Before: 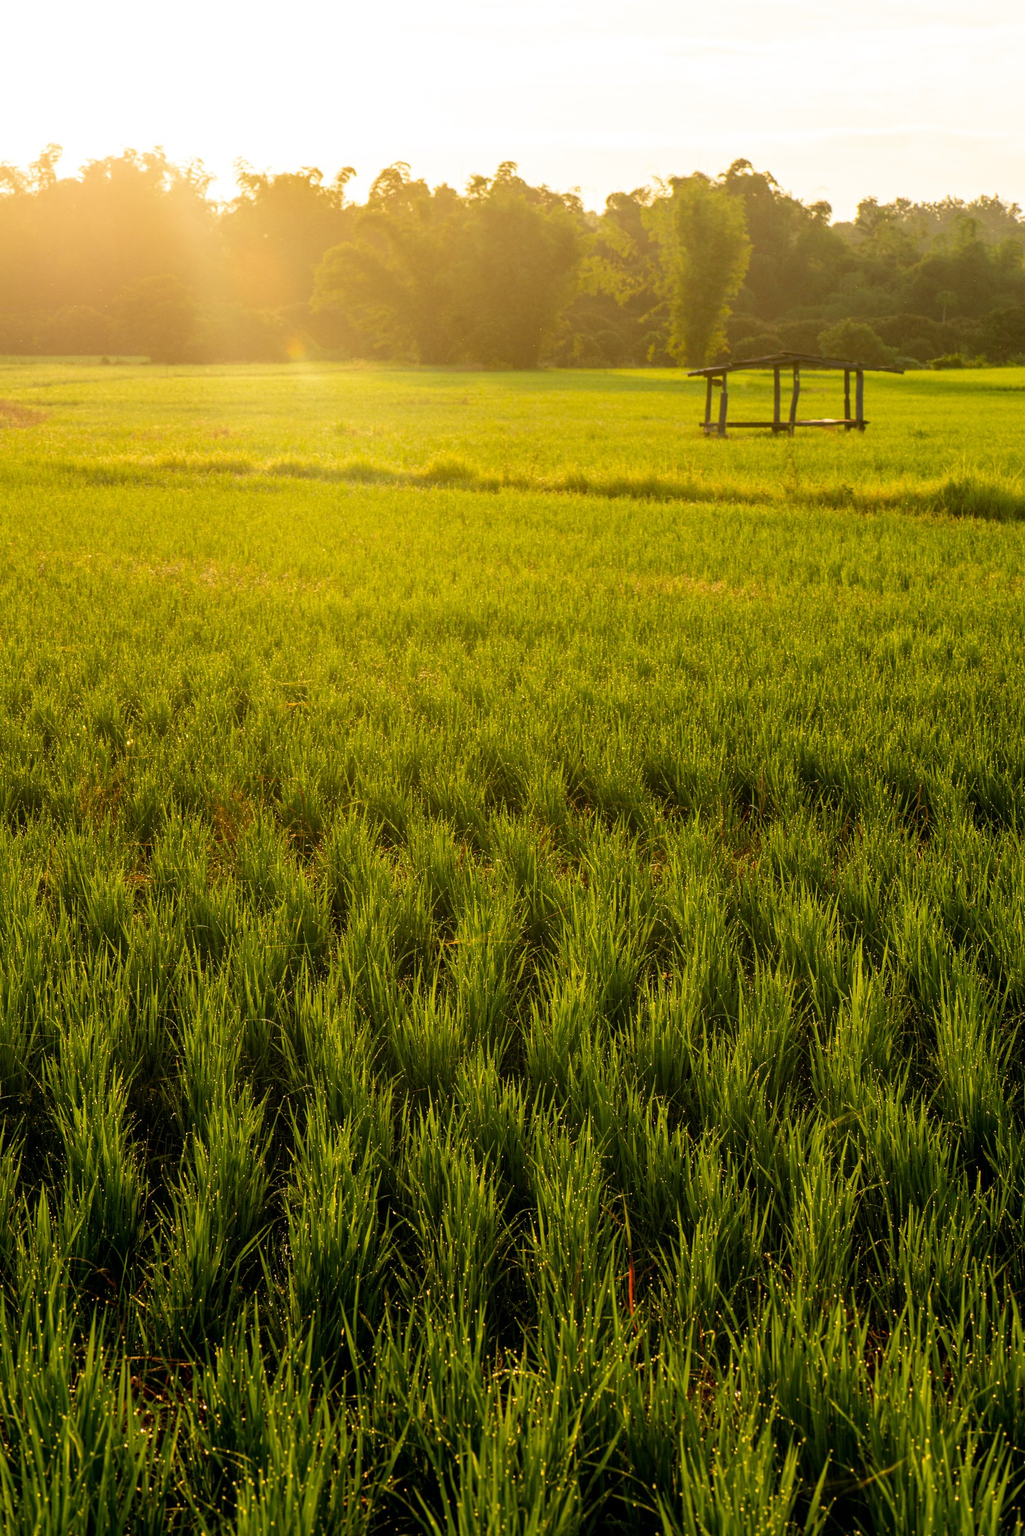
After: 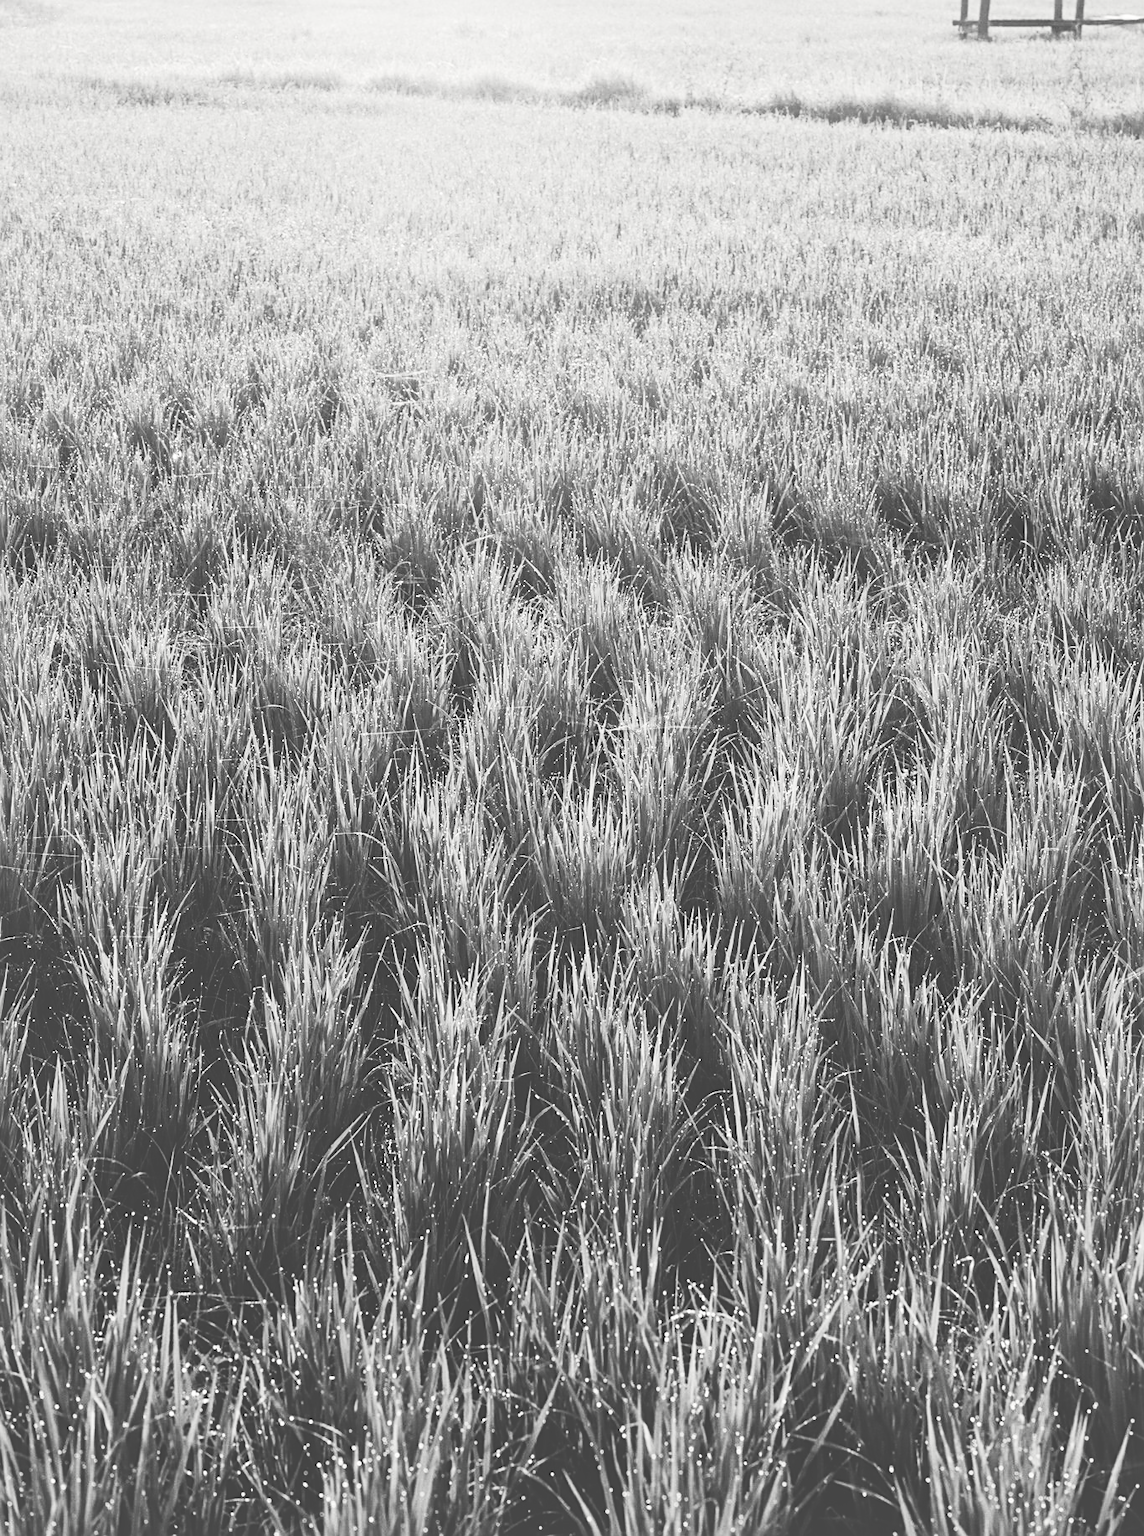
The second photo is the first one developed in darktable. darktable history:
shadows and highlights: on, module defaults
contrast brightness saturation: contrast 0.526, brightness 0.477, saturation -0.99
crop: top 26.579%, right 18.019%
exposure: black level correction -0.031, compensate highlight preservation false
sharpen: on, module defaults
base curve: curves: ch0 [(0, 0) (0.262, 0.32) (0.722, 0.705) (1, 1)], preserve colors none
